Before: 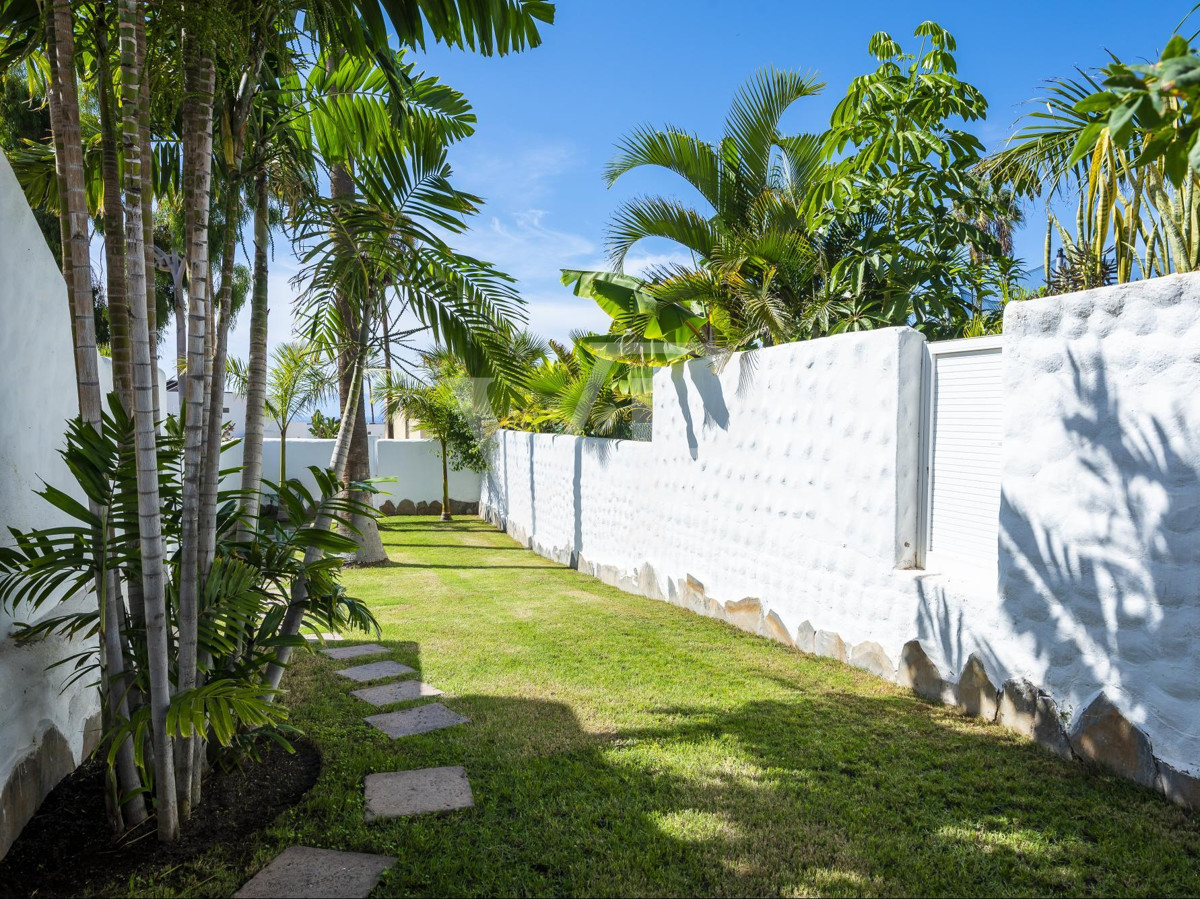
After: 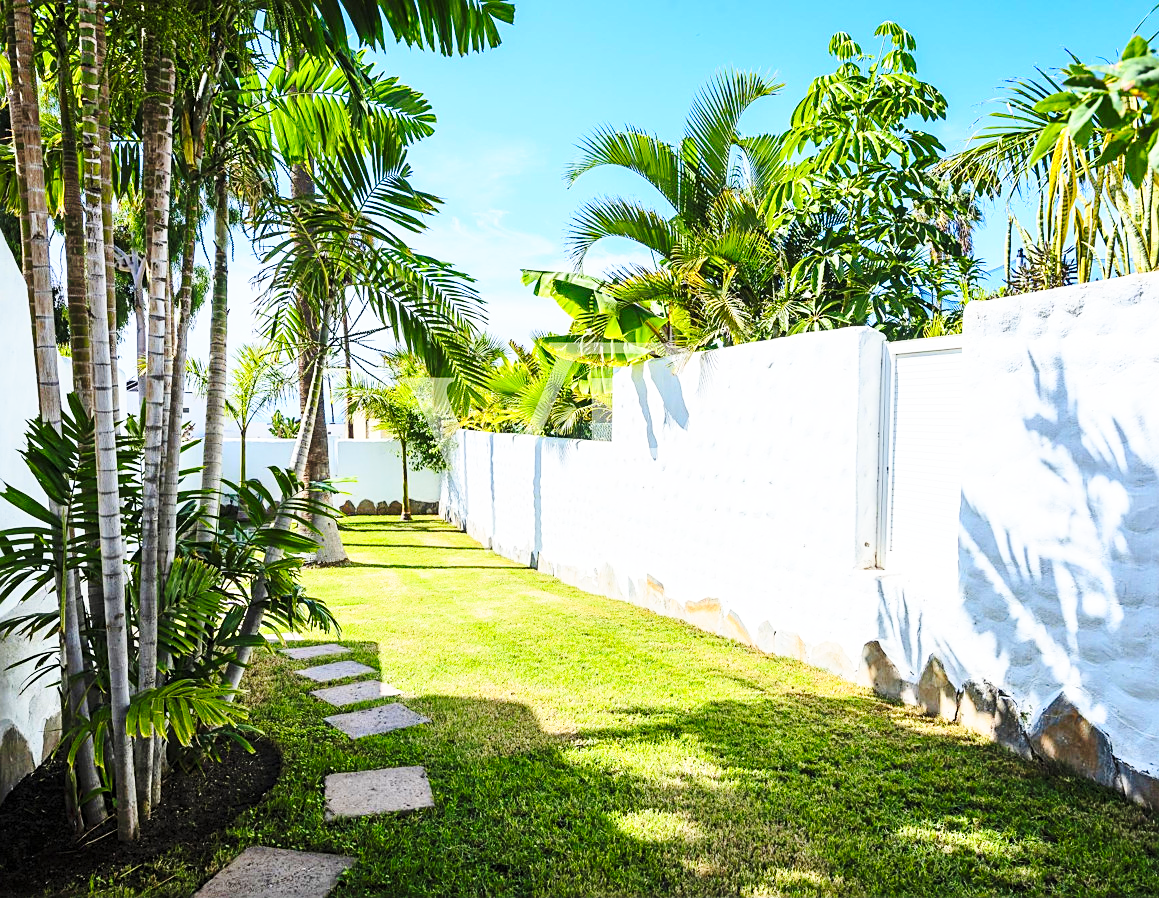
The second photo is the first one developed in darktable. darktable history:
contrast brightness saturation: contrast 0.195, brightness 0.164, saturation 0.221
sharpen: on, module defaults
base curve: curves: ch0 [(0, 0) (0.028, 0.03) (0.121, 0.232) (0.46, 0.748) (0.859, 0.968) (1, 1)], preserve colors none
crop and rotate: left 3.336%
